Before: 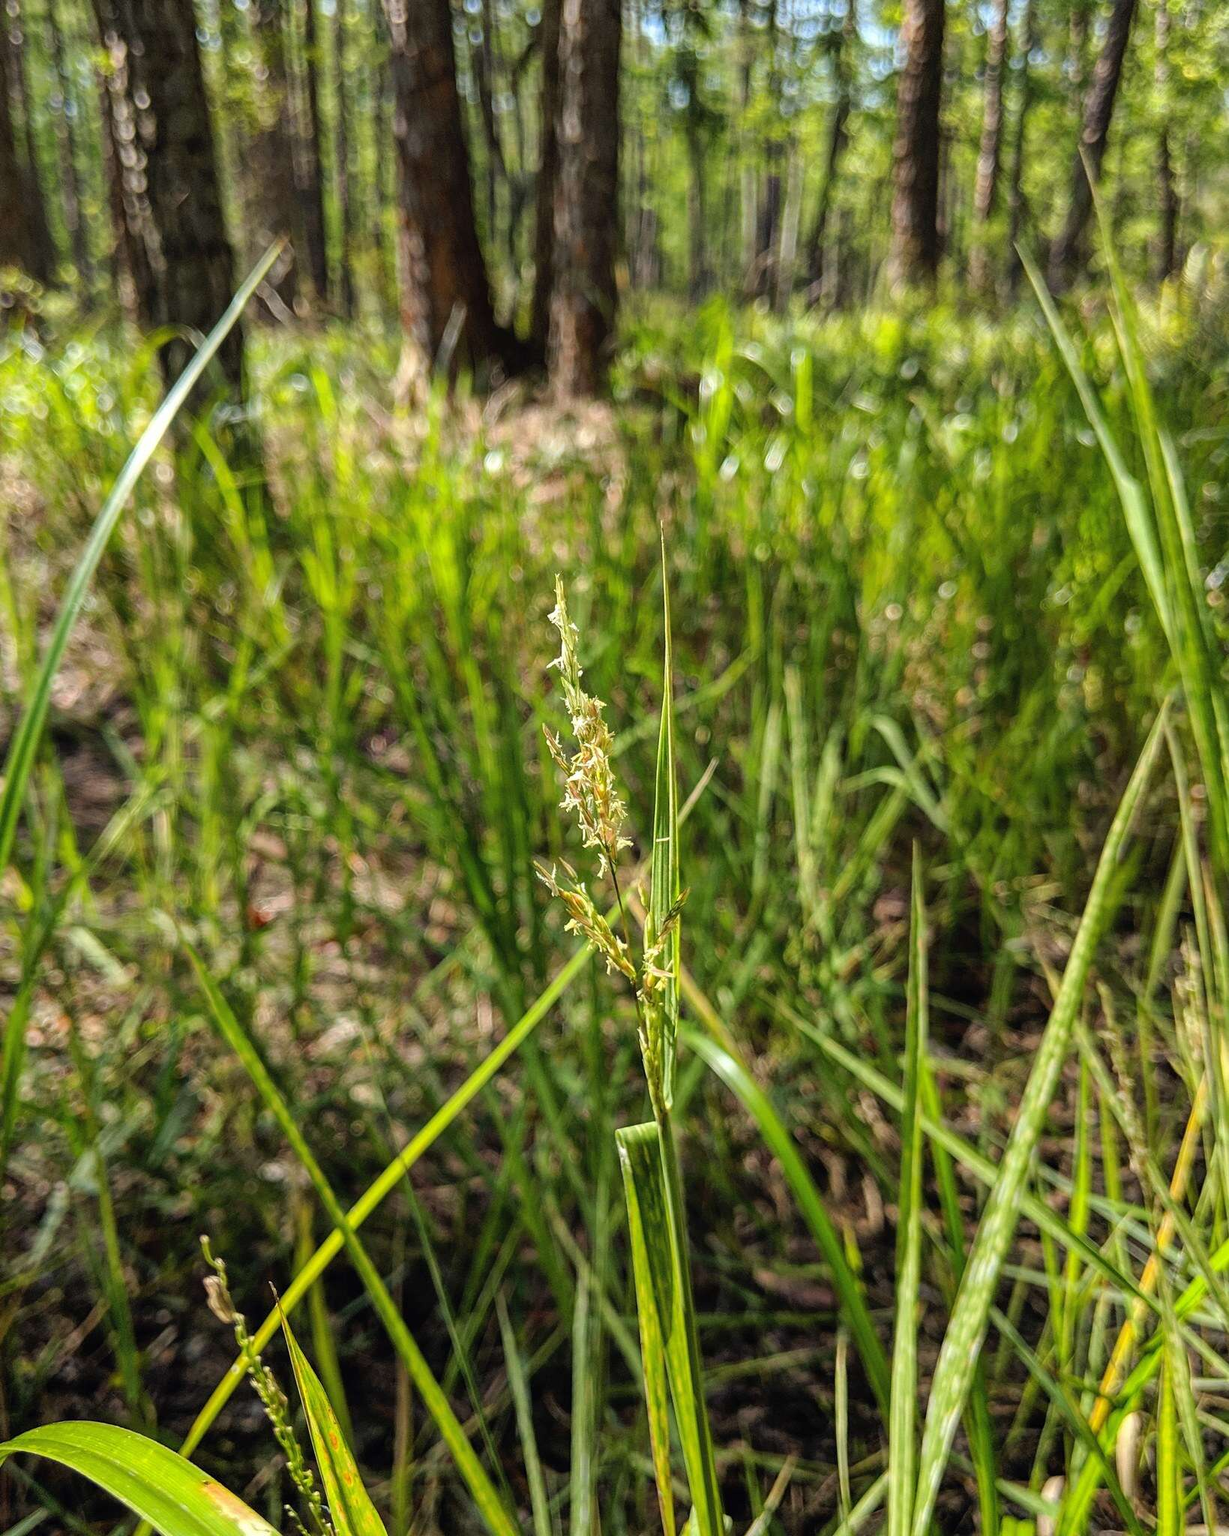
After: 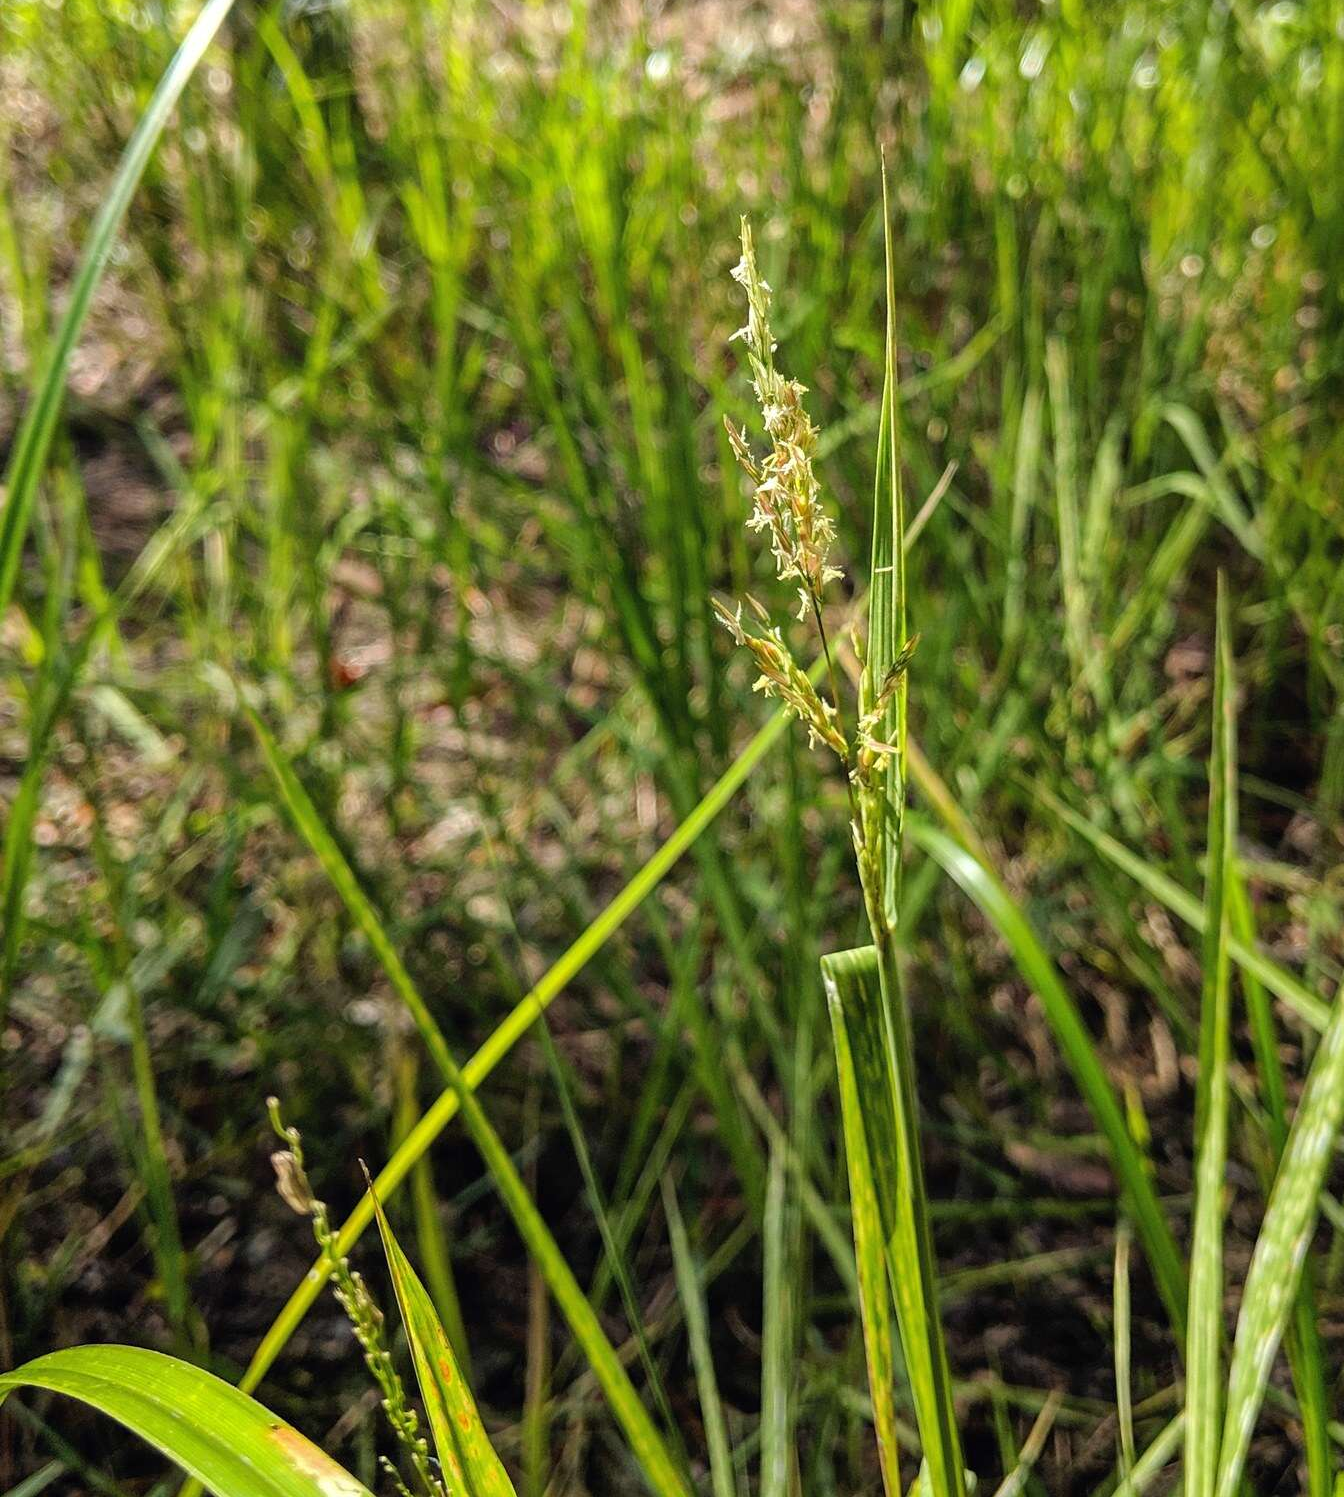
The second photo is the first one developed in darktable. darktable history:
crop: top 26.884%, right 17.985%
tone equalizer: edges refinement/feathering 500, mask exposure compensation -1.57 EV, preserve details no
